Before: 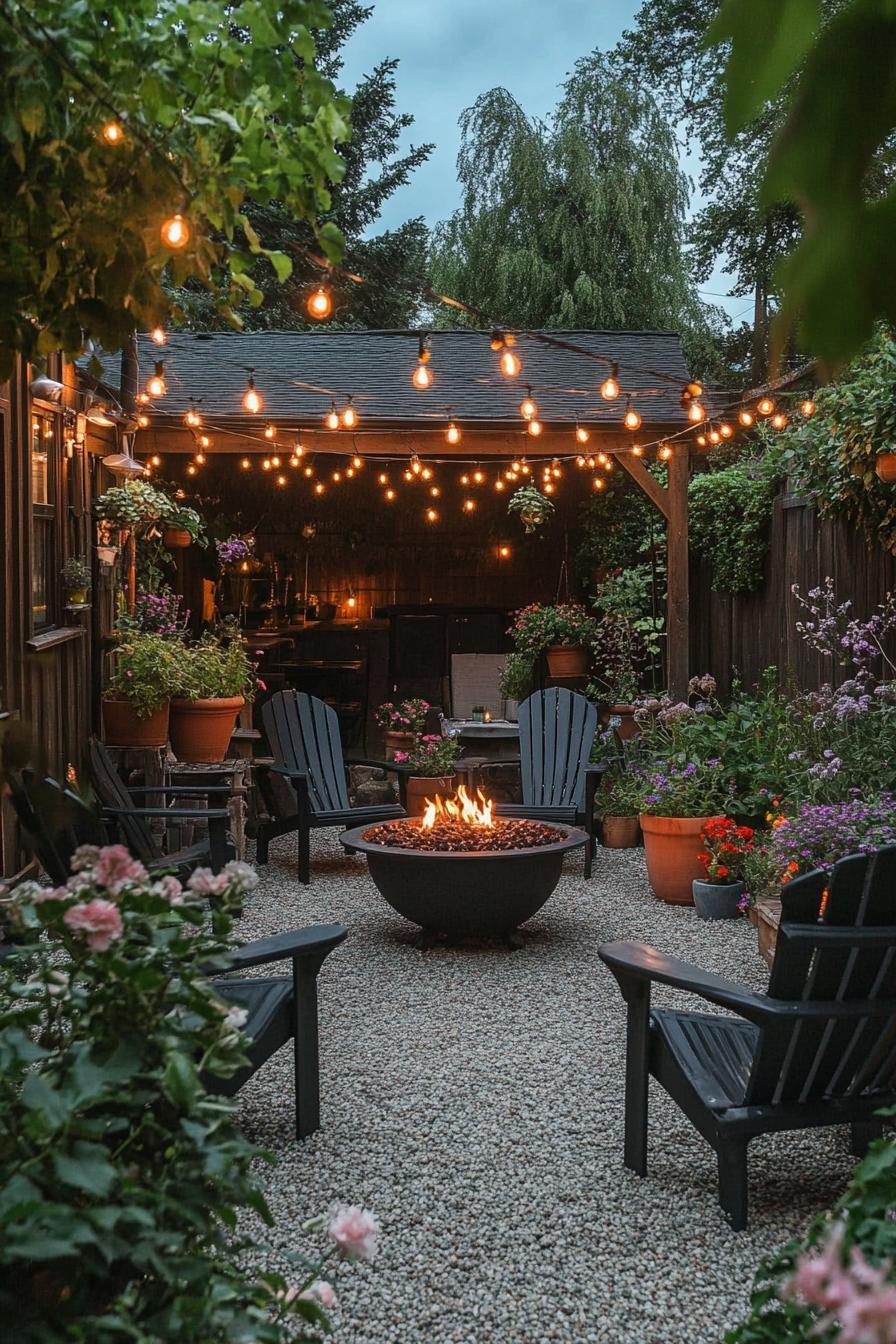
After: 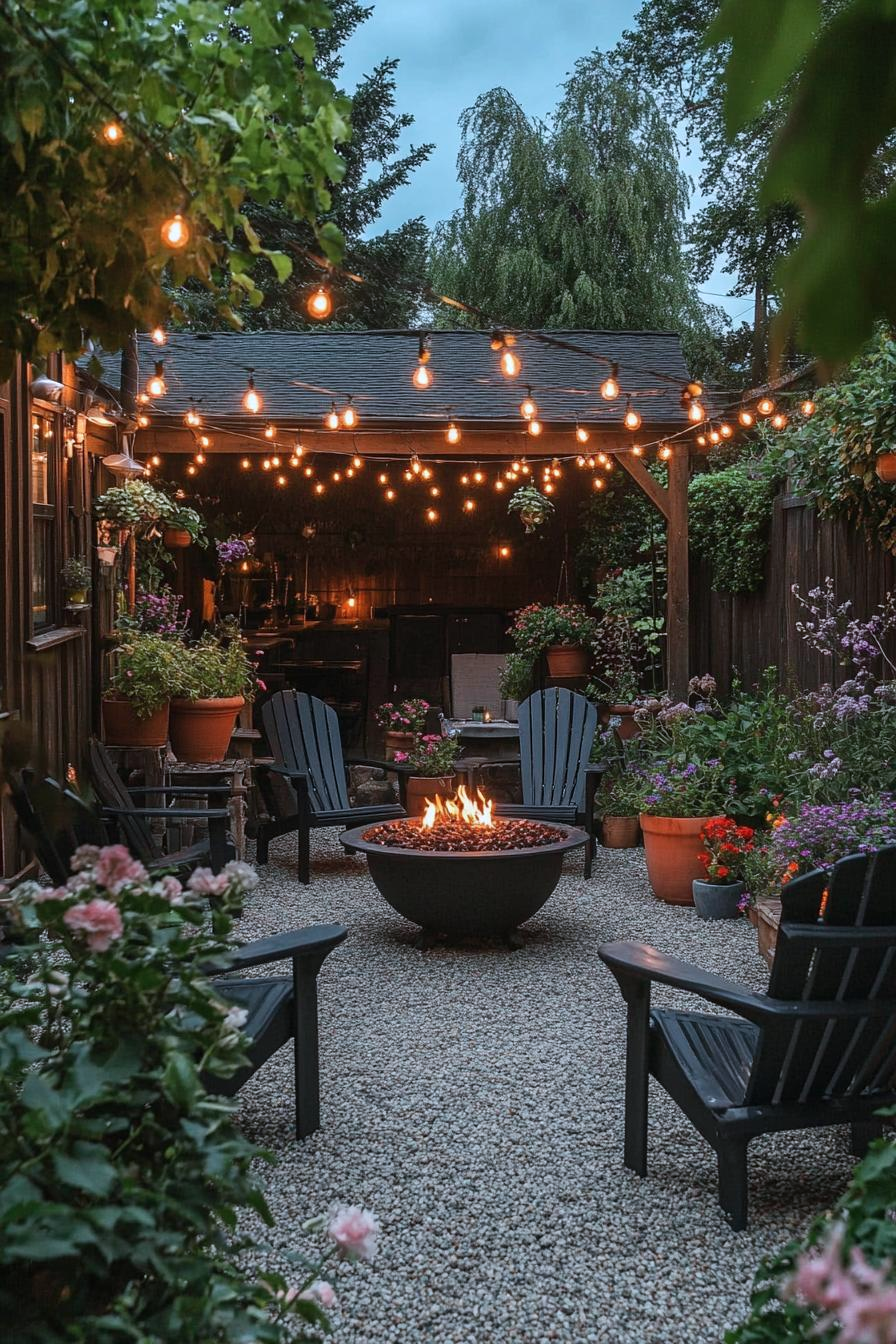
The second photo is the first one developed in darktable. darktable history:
color correction: highlights a* -0.766, highlights b* -9.62
